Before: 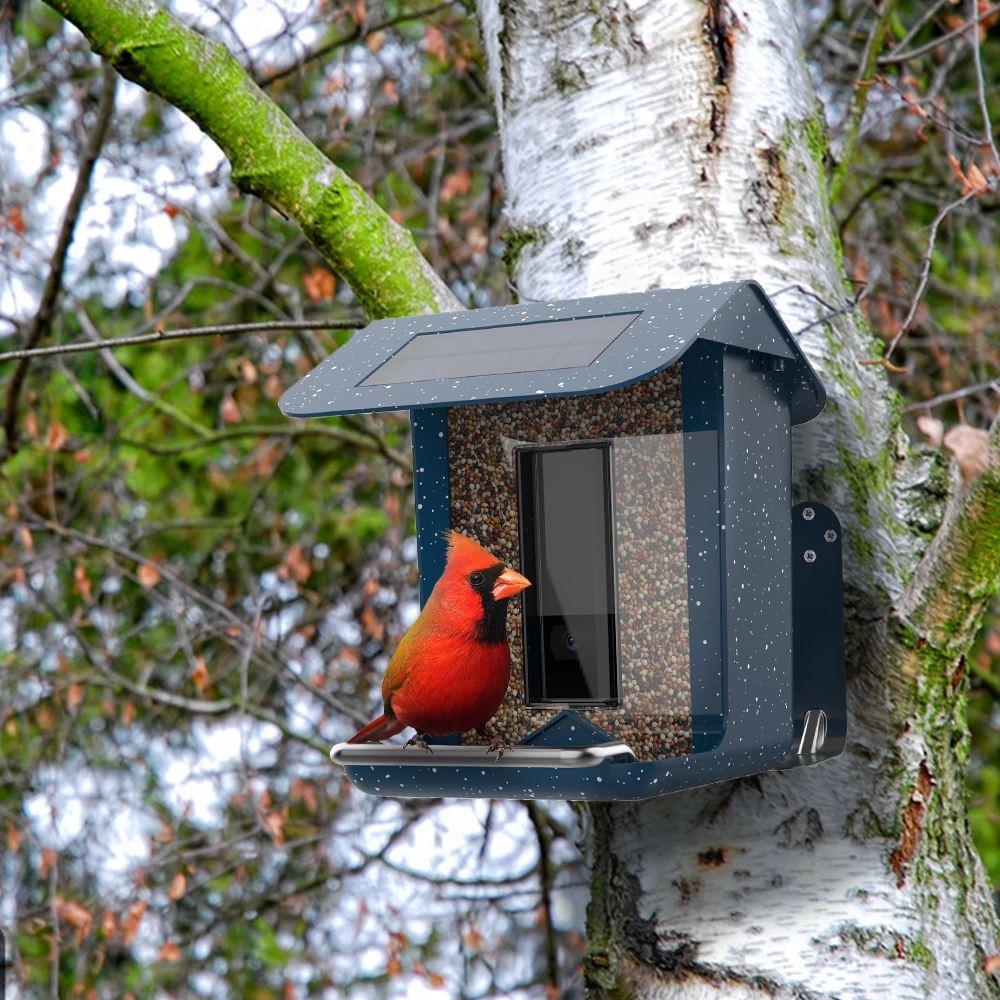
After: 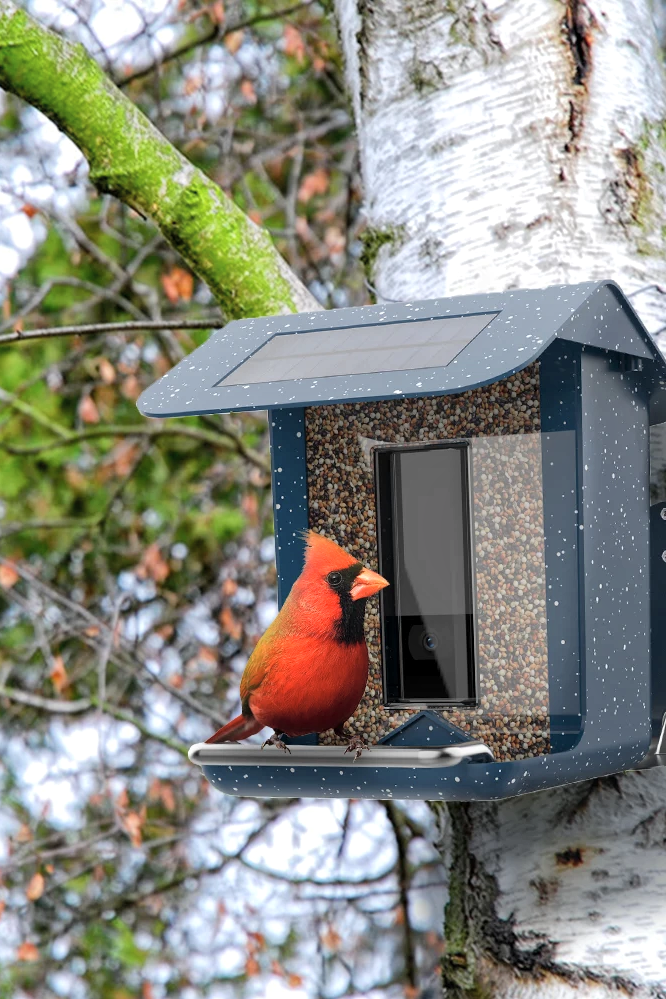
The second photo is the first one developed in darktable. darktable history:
global tonemap: drago (1, 100), detail 1
crop and rotate: left 14.292%, right 19.041%
